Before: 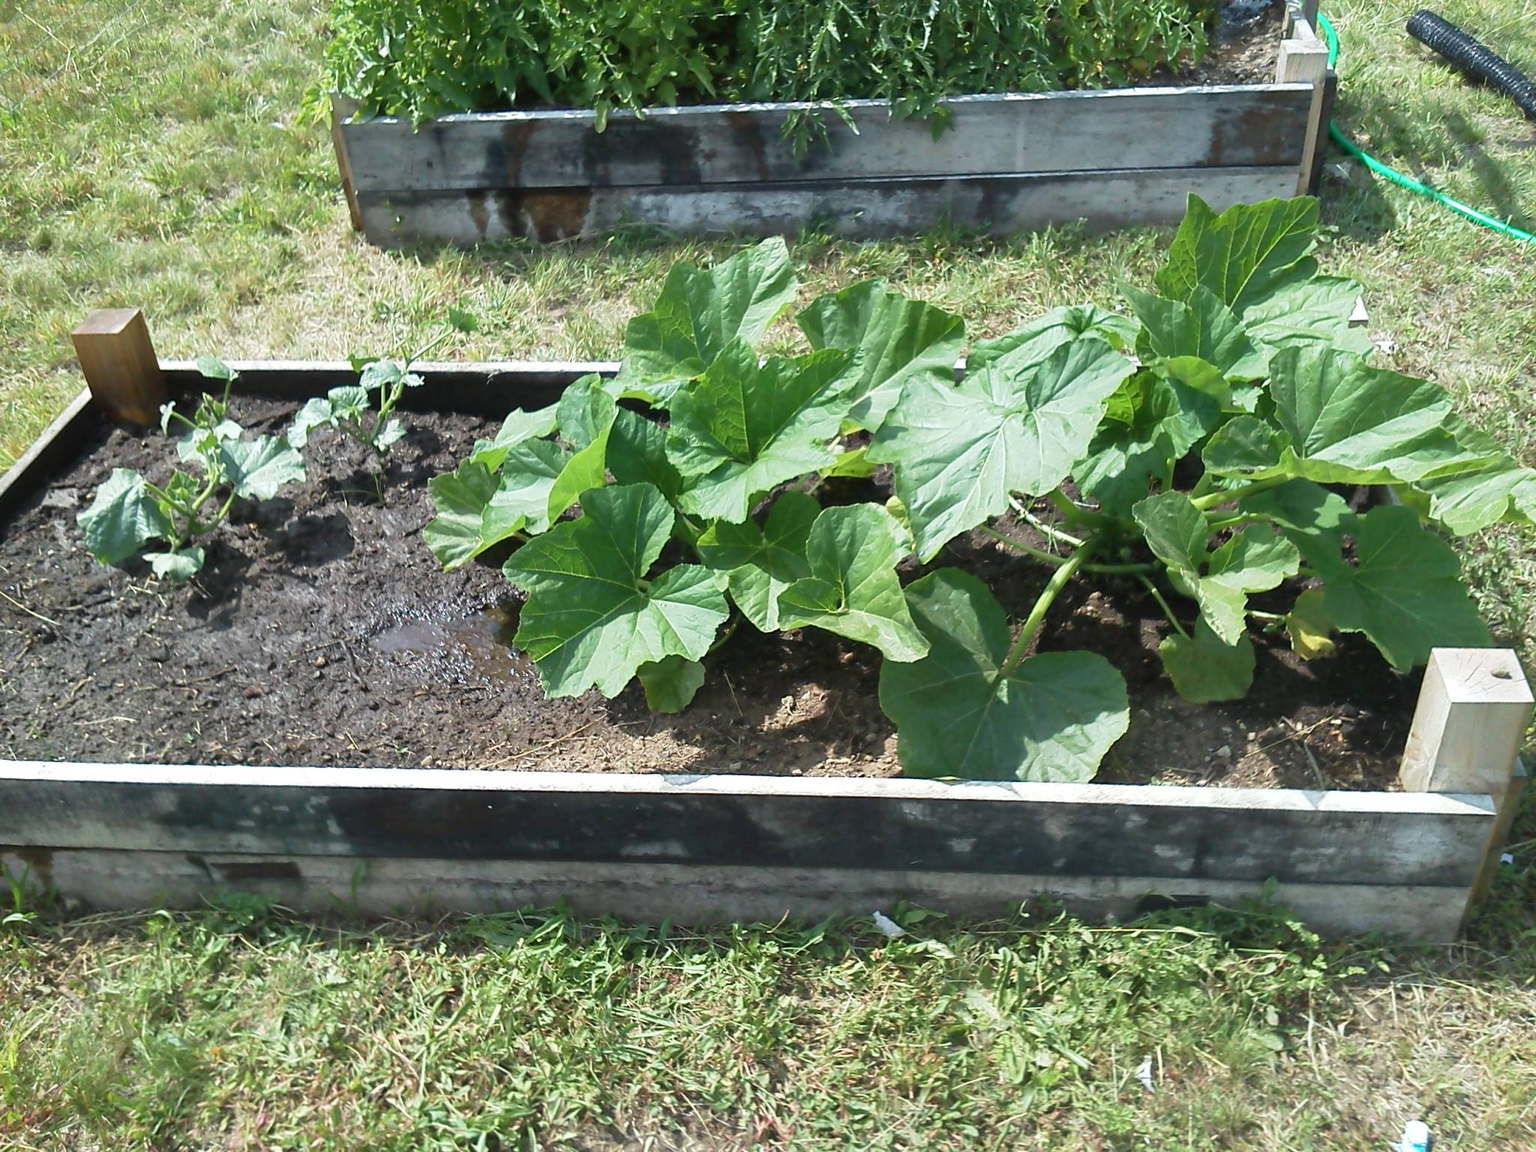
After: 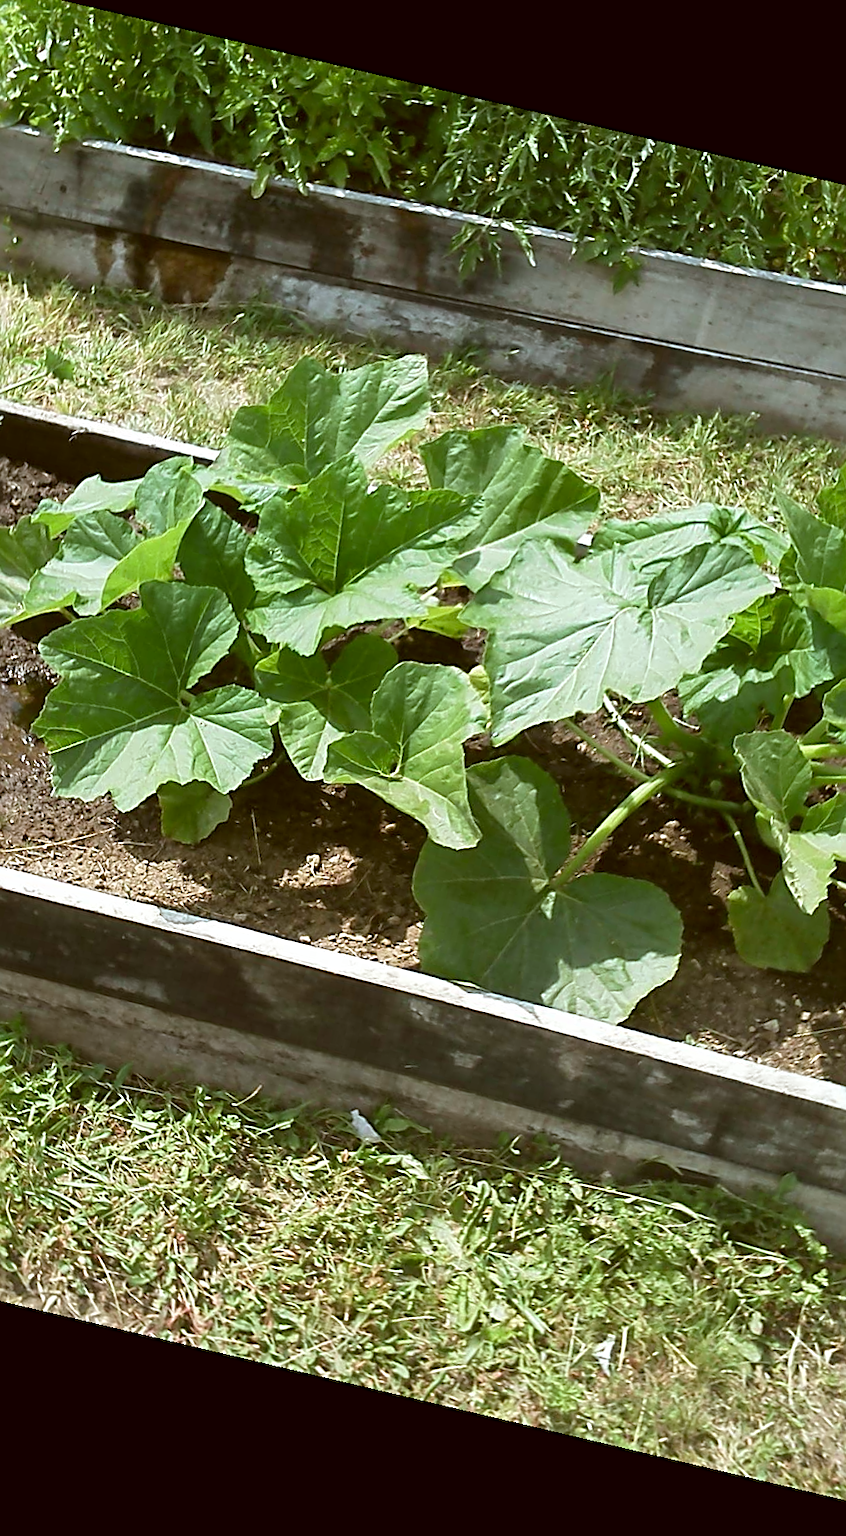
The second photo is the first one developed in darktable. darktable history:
sharpen: radius 2.531, amount 0.628
crop: left 33.452%, top 6.025%, right 23.155%
white balance: emerald 1
rotate and perspective: rotation 13.27°, automatic cropping off
color correction: highlights a* -0.482, highlights b* 0.161, shadows a* 4.66, shadows b* 20.72
